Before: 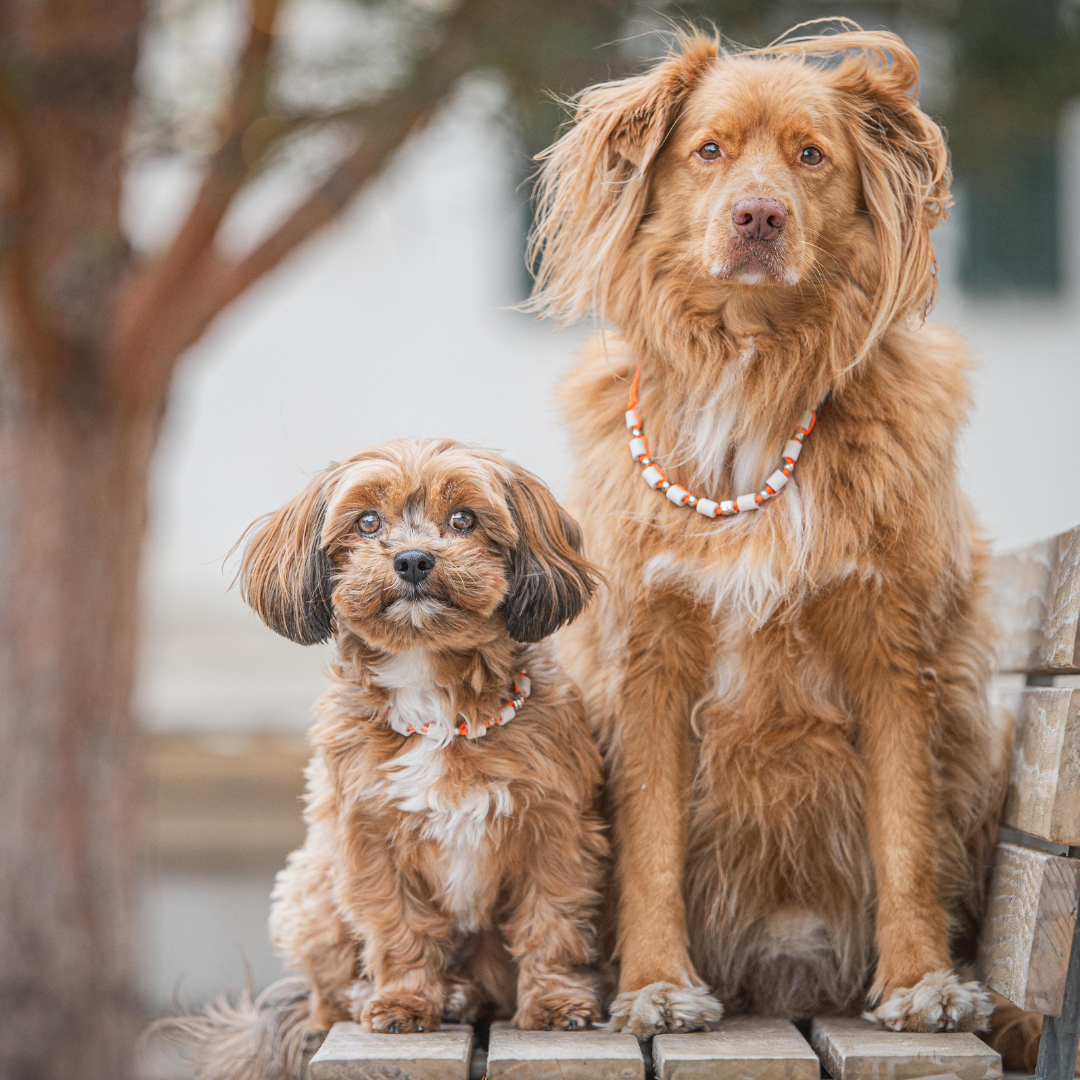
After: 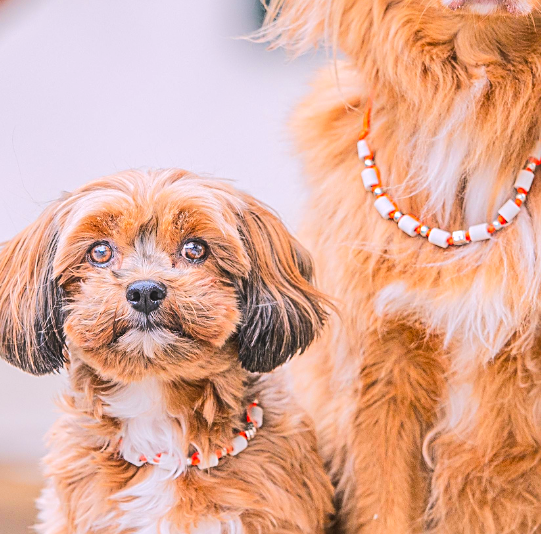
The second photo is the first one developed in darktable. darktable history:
color balance rgb: highlights gain › chroma 2.01%, highlights gain › hue 291.7°, perceptual saturation grading › global saturation 25.115%
tone equalizer: -7 EV 0.149 EV, -6 EV 0.578 EV, -5 EV 1.19 EV, -4 EV 1.36 EV, -3 EV 1.18 EV, -2 EV 0.6 EV, -1 EV 0.154 EV, edges refinement/feathering 500, mask exposure compensation -1.57 EV, preserve details no
haze removal: strength -0.102, compatibility mode true, adaptive false
crop: left 24.898%, top 25.018%, right 24.993%, bottom 25.456%
sharpen: on, module defaults
shadows and highlights: shadows 61.11, soften with gaussian
base curve: preserve colors none
